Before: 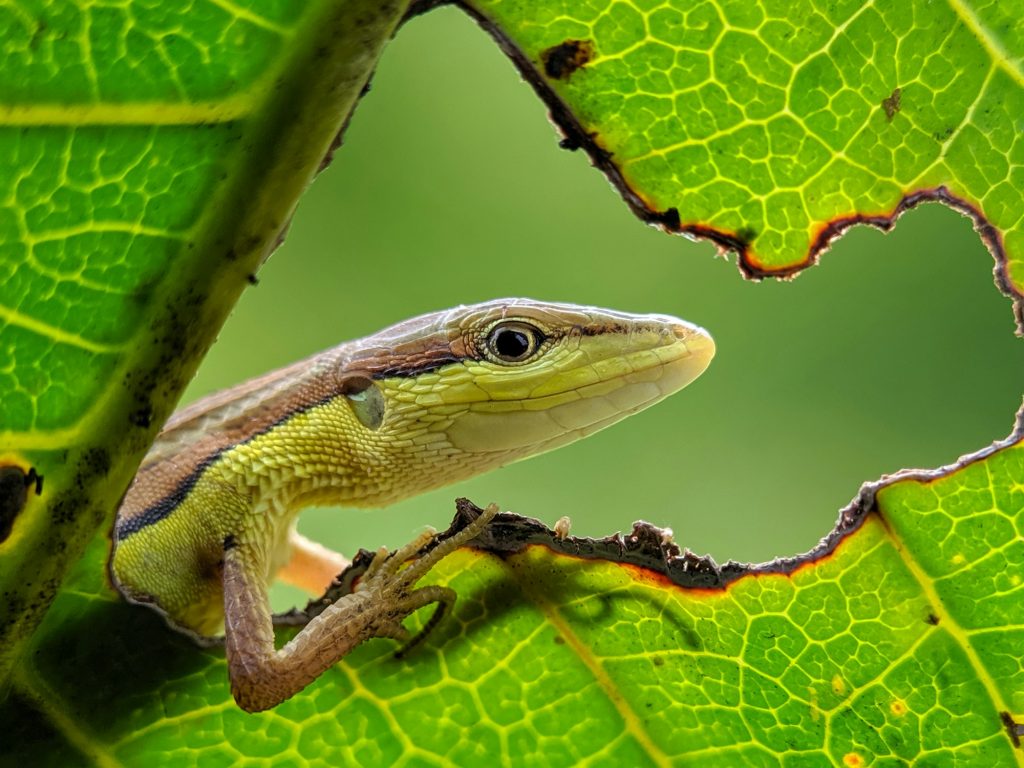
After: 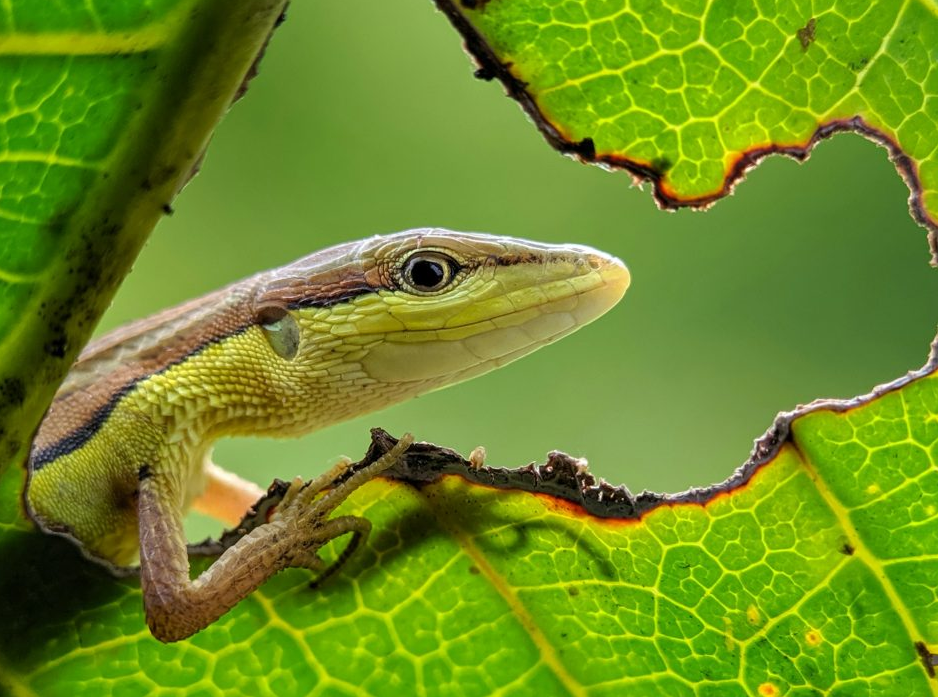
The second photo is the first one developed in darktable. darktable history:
crop and rotate: left 8.305%, top 9.156%
